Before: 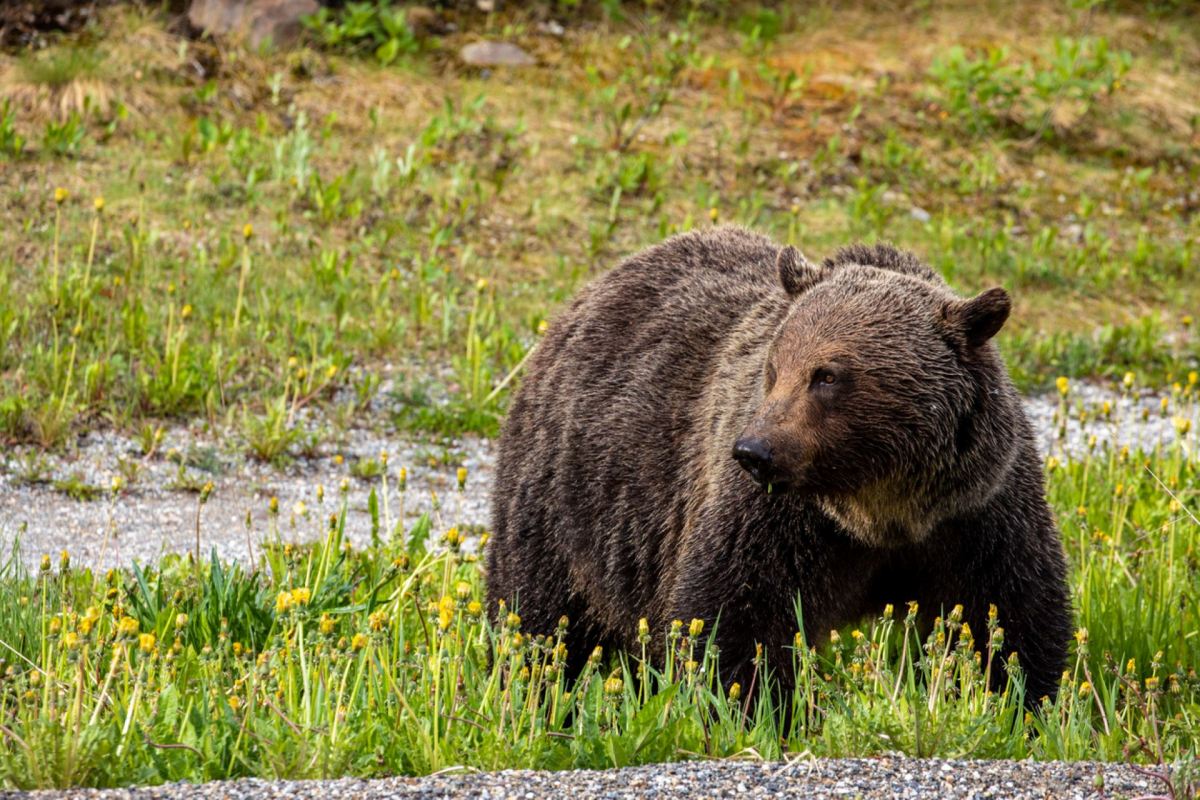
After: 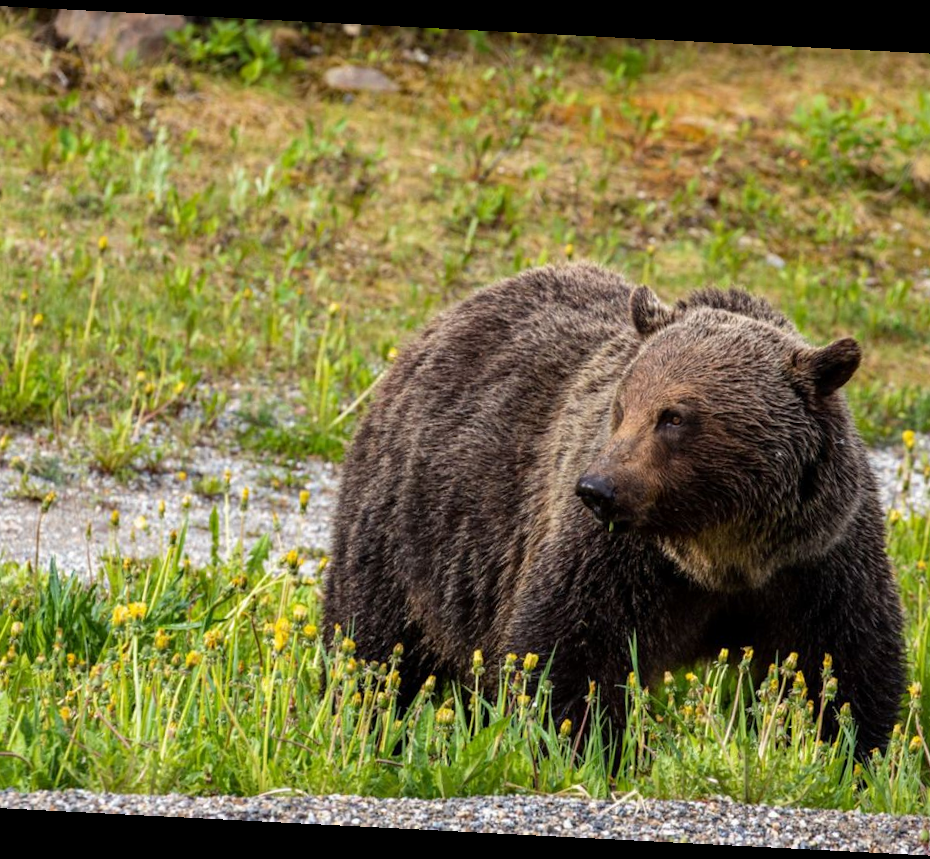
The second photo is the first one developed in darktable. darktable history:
crop and rotate: angle -2.92°, left 14.03%, top 0.022%, right 10.844%, bottom 0.05%
